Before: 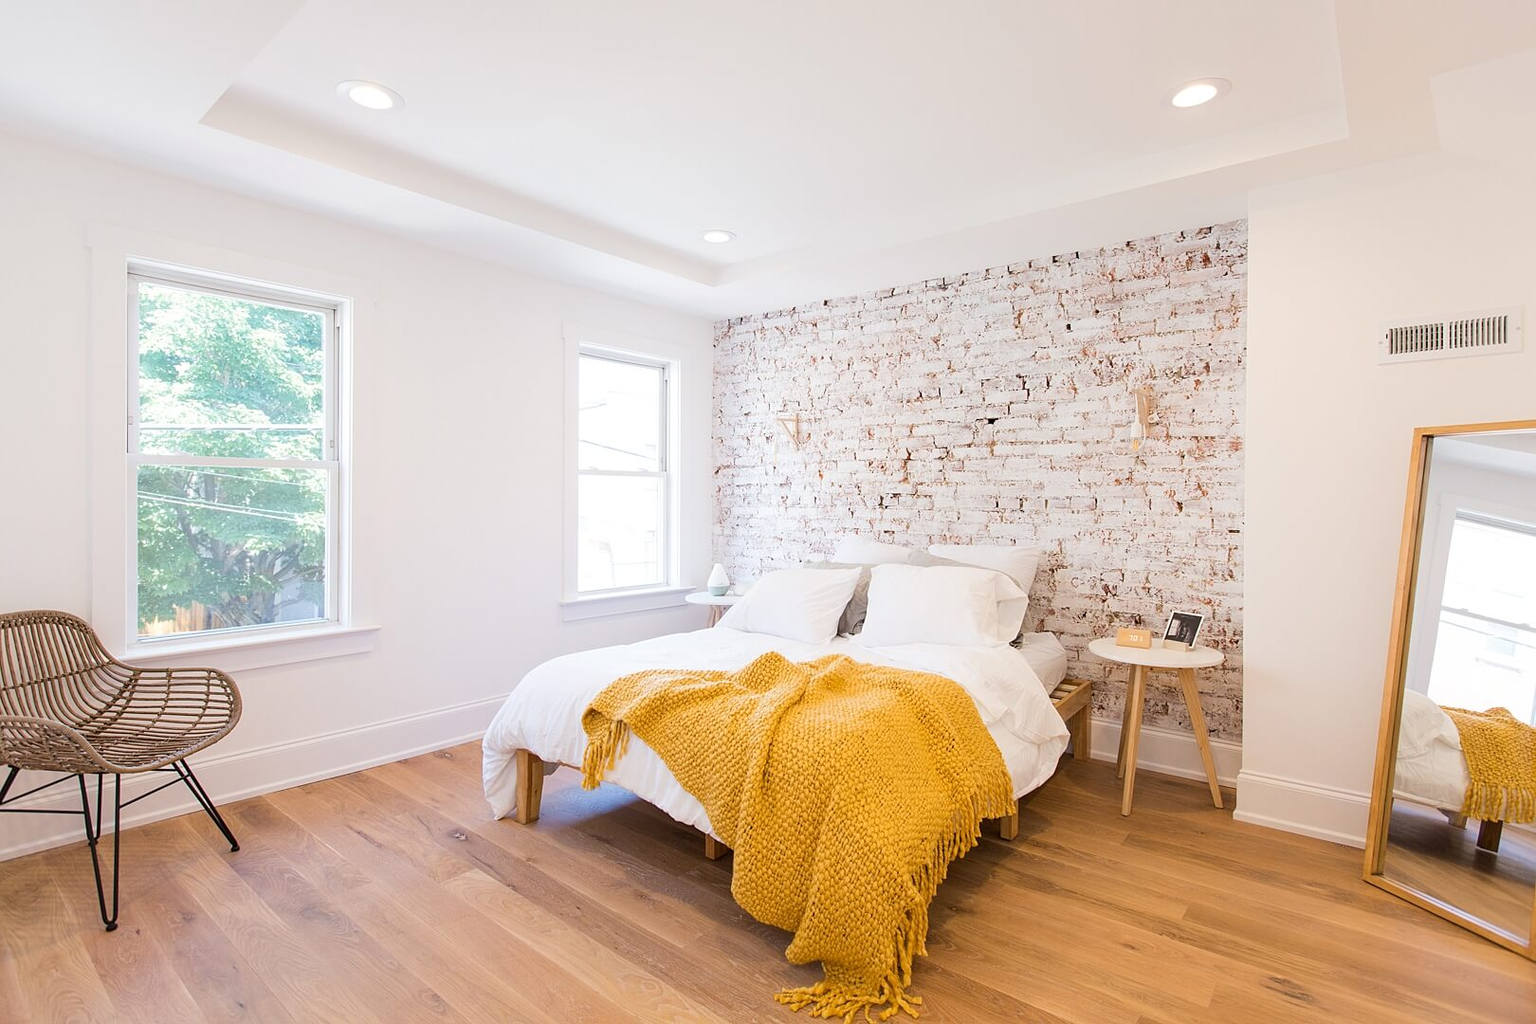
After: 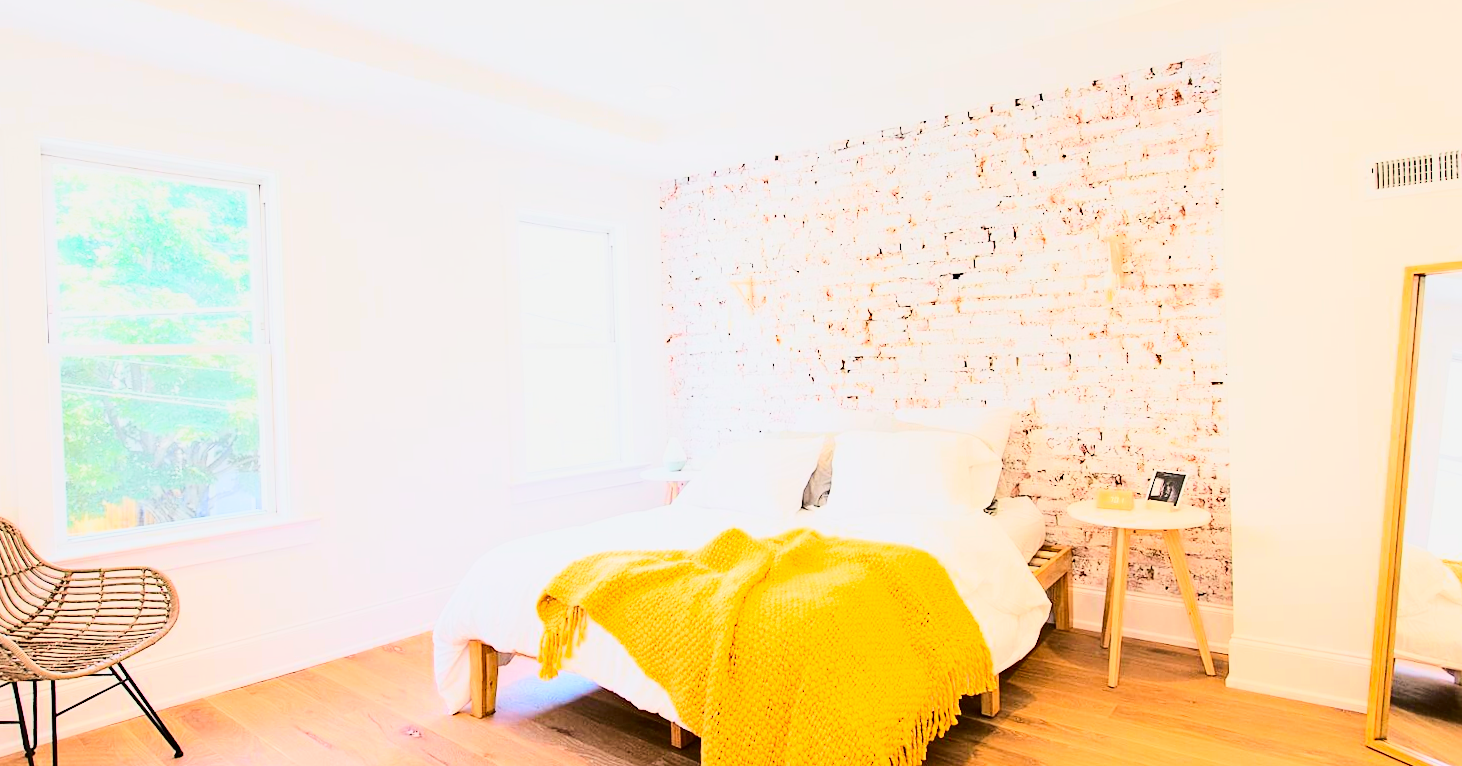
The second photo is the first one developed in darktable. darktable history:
base curve: curves: ch0 [(0, 0) (0.032, 0.037) (0.105, 0.228) (0.435, 0.76) (0.856, 0.983) (1, 1)]
crop and rotate: left 2.991%, top 13.302%, right 1.981%, bottom 12.636%
tone curve: curves: ch0 [(0, 0.005) (0.103, 0.081) (0.196, 0.197) (0.391, 0.469) (0.491, 0.585) (0.638, 0.751) (0.822, 0.886) (0.997, 0.959)]; ch1 [(0, 0) (0.172, 0.123) (0.324, 0.253) (0.396, 0.388) (0.474, 0.479) (0.499, 0.498) (0.529, 0.528) (0.579, 0.614) (0.633, 0.677) (0.812, 0.856) (1, 1)]; ch2 [(0, 0) (0.411, 0.424) (0.459, 0.478) (0.5, 0.501) (0.517, 0.526) (0.553, 0.583) (0.609, 0.646) (0.708, 0.768) (0.839, 0.916) (1, 1)], color space Lab, independent channels, preserve colors none
haze removal: compatibility mode true, adaptive false
rotate and perspective: rotation -2.12°, lens shift (vertical) 0.009, lens shift (horizontal) -0.008, automatic cropping original format, crop left 0.036, crop right 0.964, crop top 0.05, crop bottom 0.959
